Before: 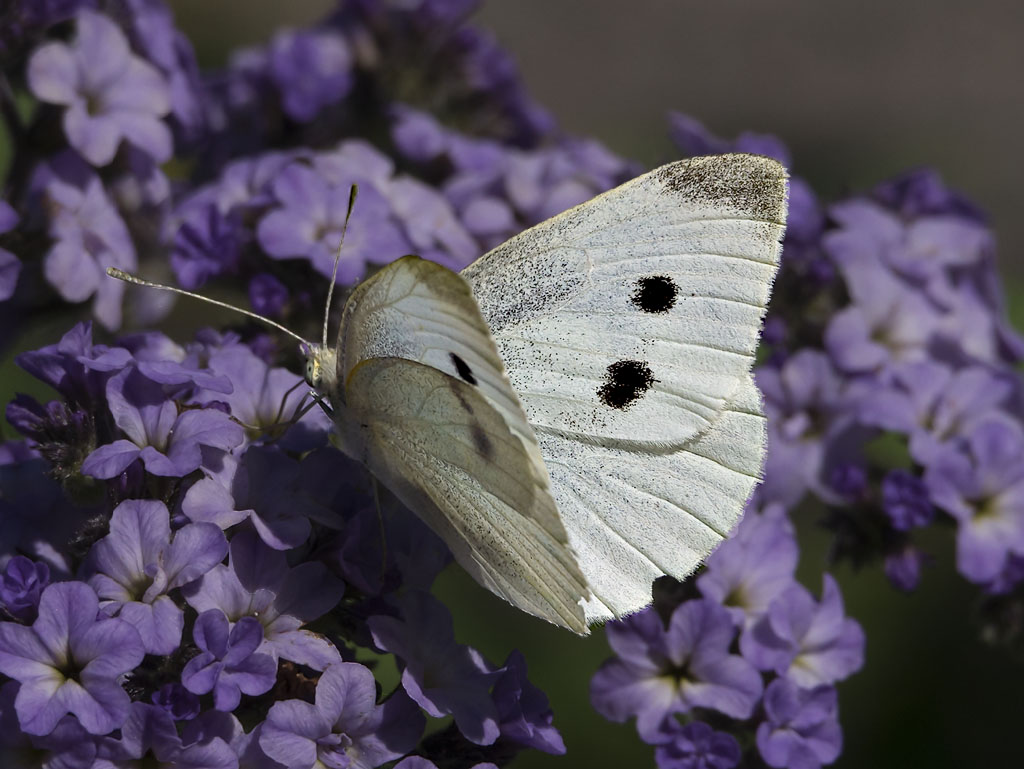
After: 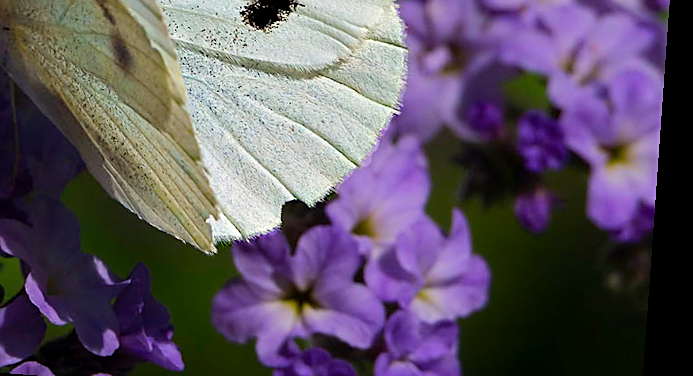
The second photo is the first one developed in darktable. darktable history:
color balance rgb: perceptual saturation grading › global saturation 25%, perceptual brilliance grading › mid-tones 10%, perceptual brilliance grading › shadows 15%, global vibrance 20%
crop and rotate: left 35.509%, top 50.238%, bottom 4.934%
contrast brightness saturation: contrast 0.04, saturation 0.16
rotate and perspective: rotation 4.1°, automatic cropping off
sharpen: on, module defaults
